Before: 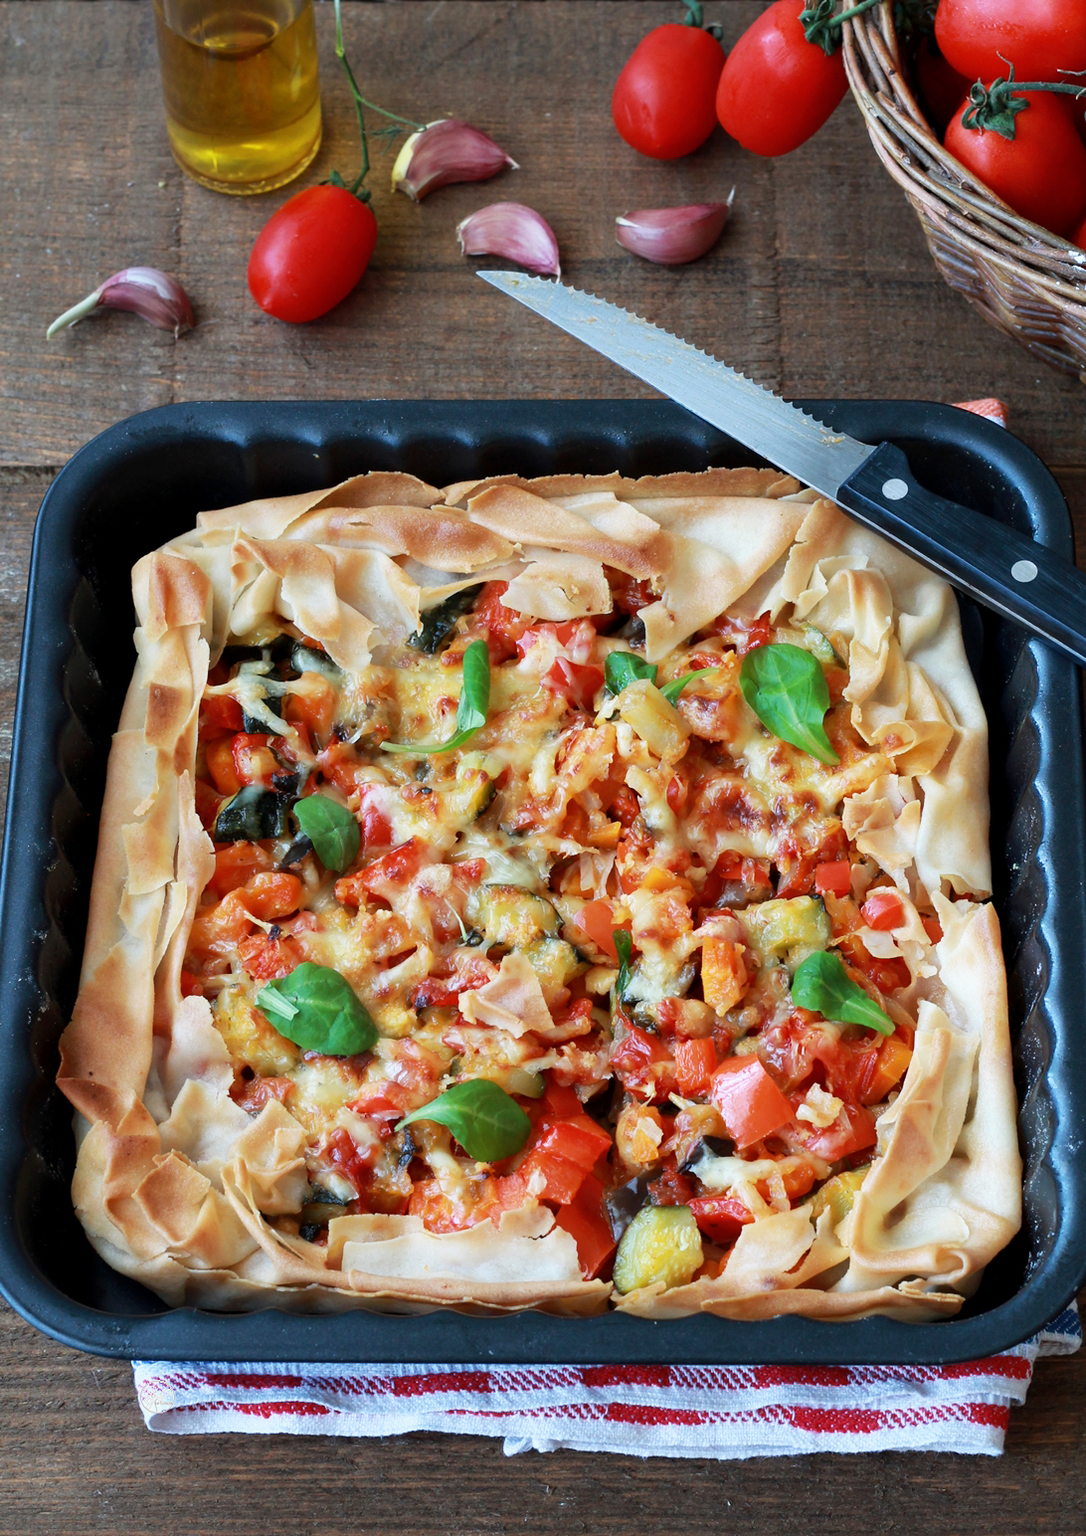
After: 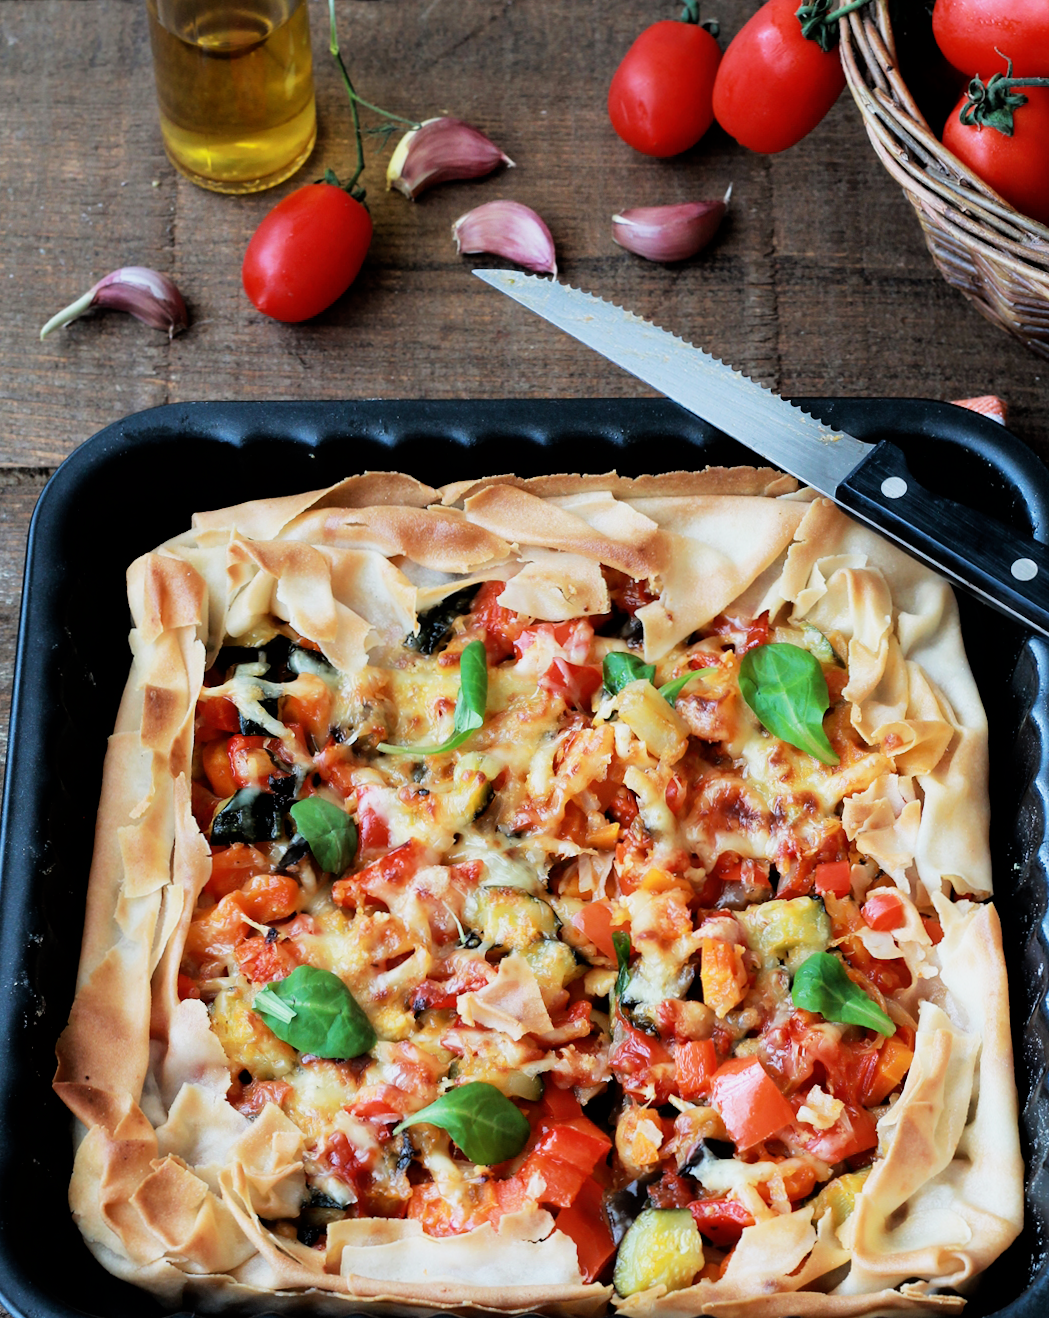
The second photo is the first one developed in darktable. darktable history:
crop and rotate: angle 0.2°, left 0.275%, right 3.127%, bottom 14.18%
exposure: exposure 0.15 EV, compensate highlight preservation false
filmic rgb: black relative exposure -5 EV, white relative exposure 3.2 EV, hardness 3.42, contrast 1.2, highlights saturation mix -30%
